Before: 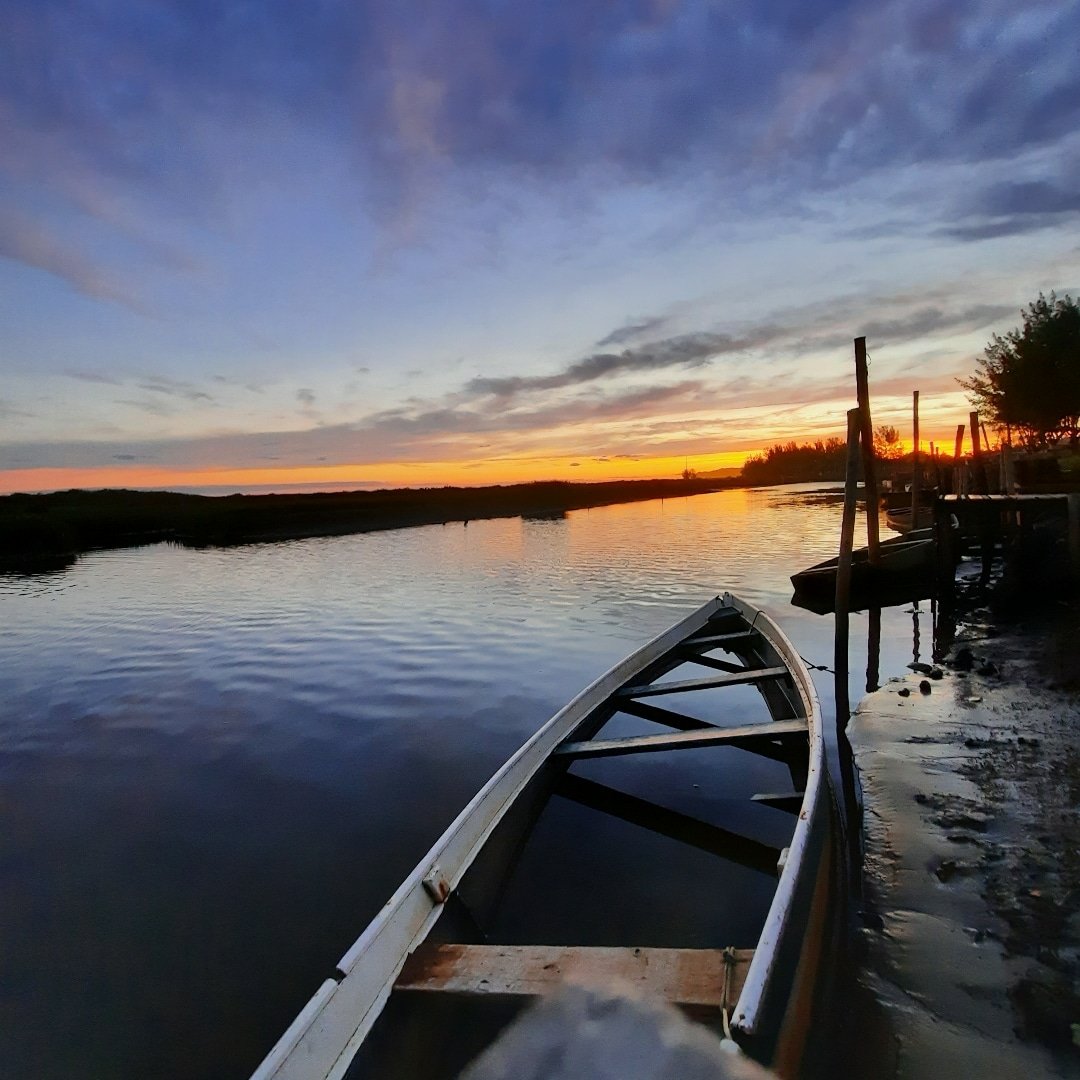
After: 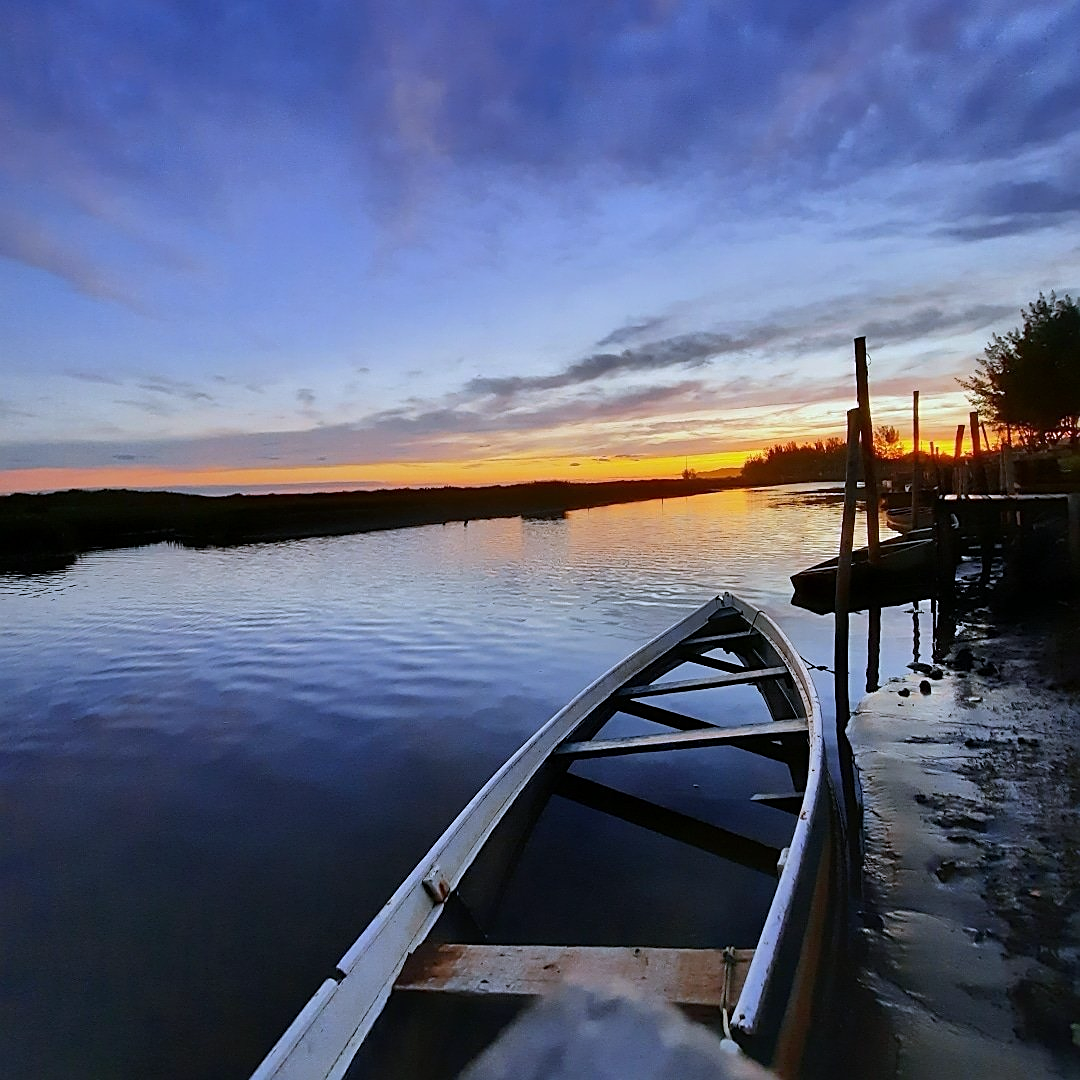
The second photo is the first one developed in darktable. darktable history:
sharpen: on, module defaults
white balance: red 0.948, green 1.02, blue 1.176
